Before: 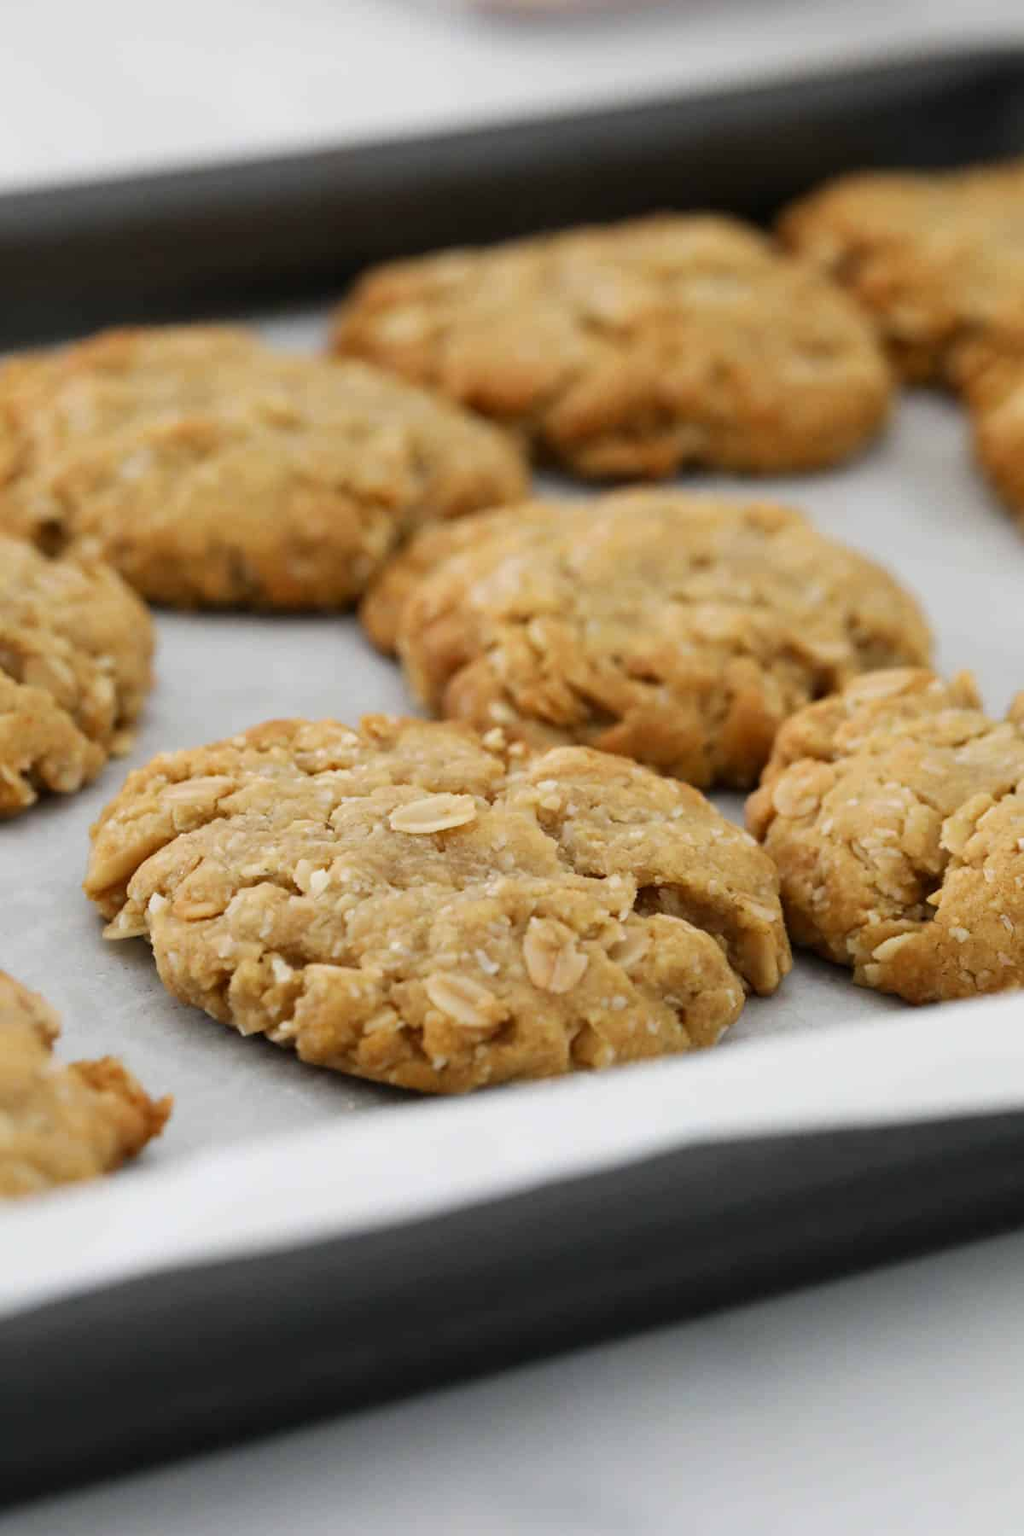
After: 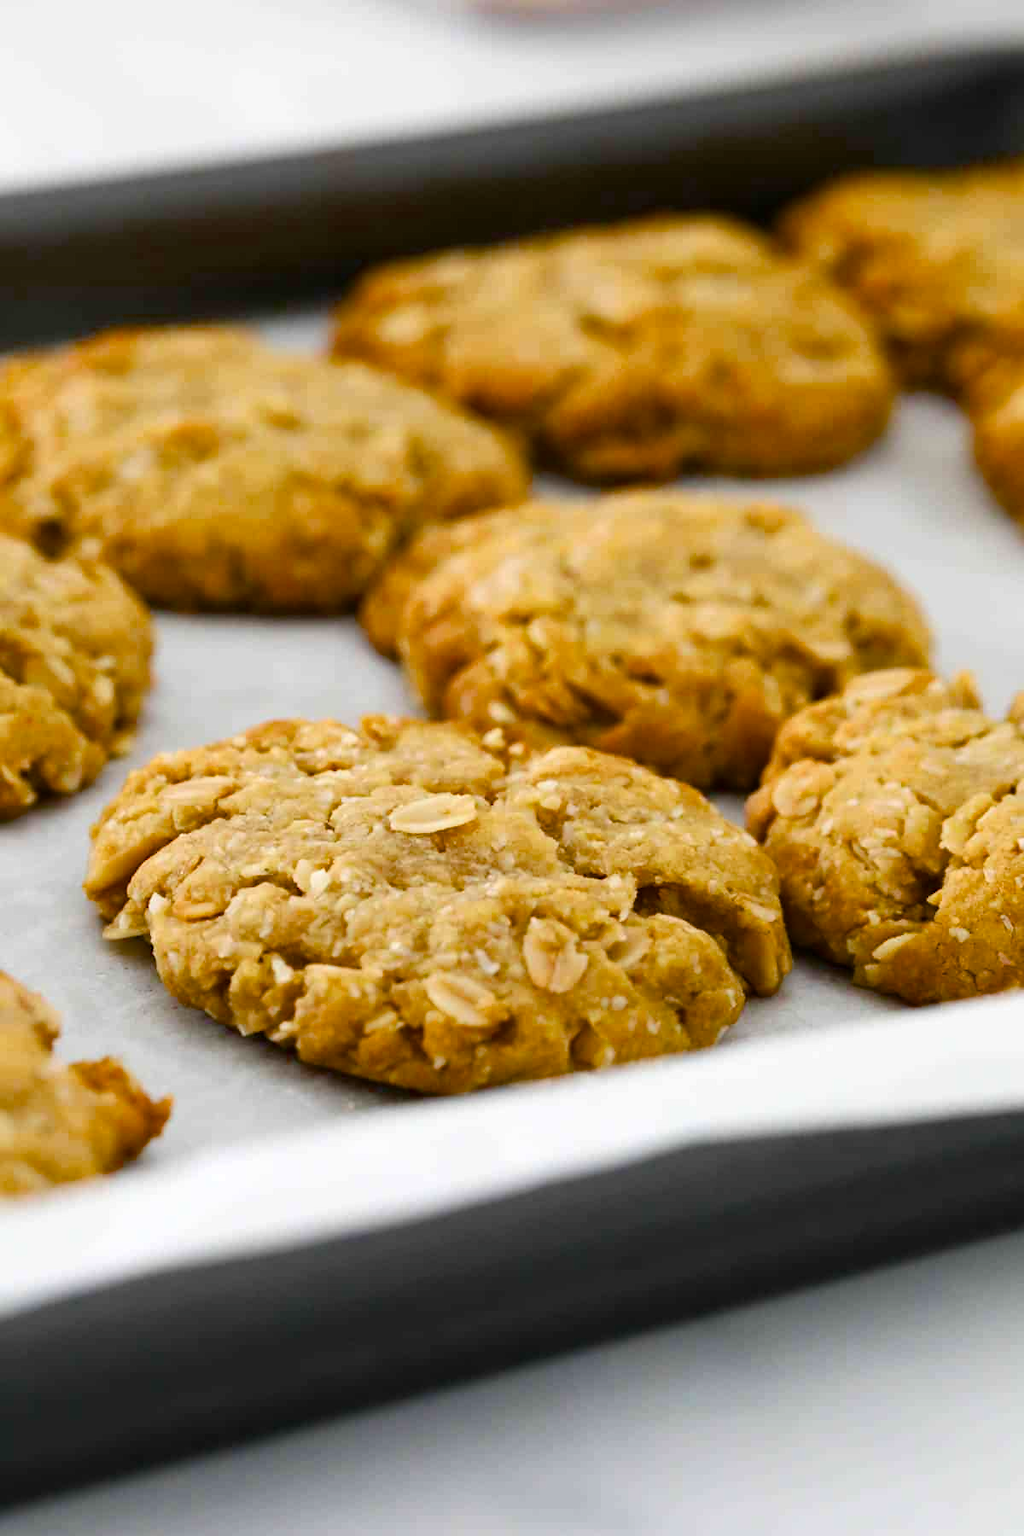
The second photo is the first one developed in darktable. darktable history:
color balance rgb: linear chroma grading › global chroma 15.067%, perceptual saturation grading › global saturation 20%, perceptual saturation grading › highlights -24.931%, perceptual saturation grading › shadows 25.285%, perceptual brilliance grading › highlights 11.622%, global vibrance 16.787%, saturation formula JzAzBz (2021)
